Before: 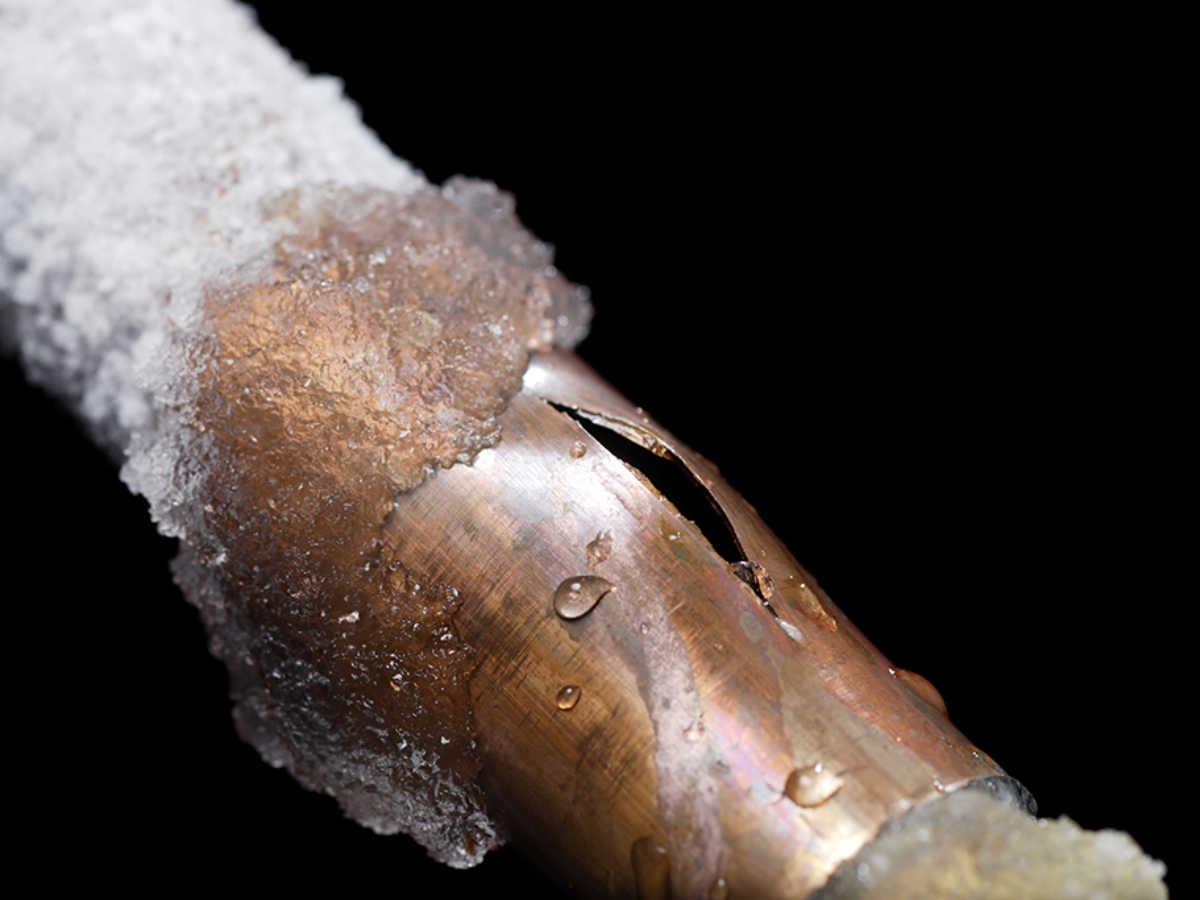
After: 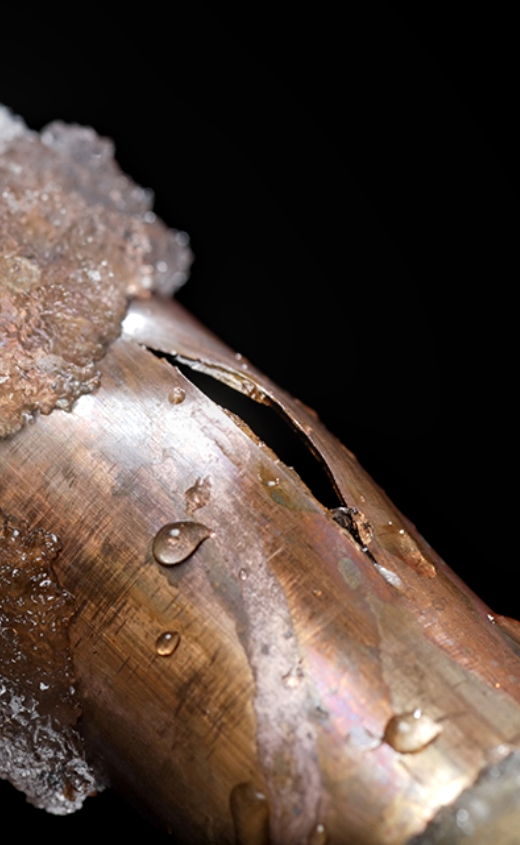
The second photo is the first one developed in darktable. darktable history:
crop: left 33.452%, top 6.025%, right 23.155%
shadows and highlights: shadows 24.5, highlights -78.15, soften with gaussian
local contrast: on, module defaults
